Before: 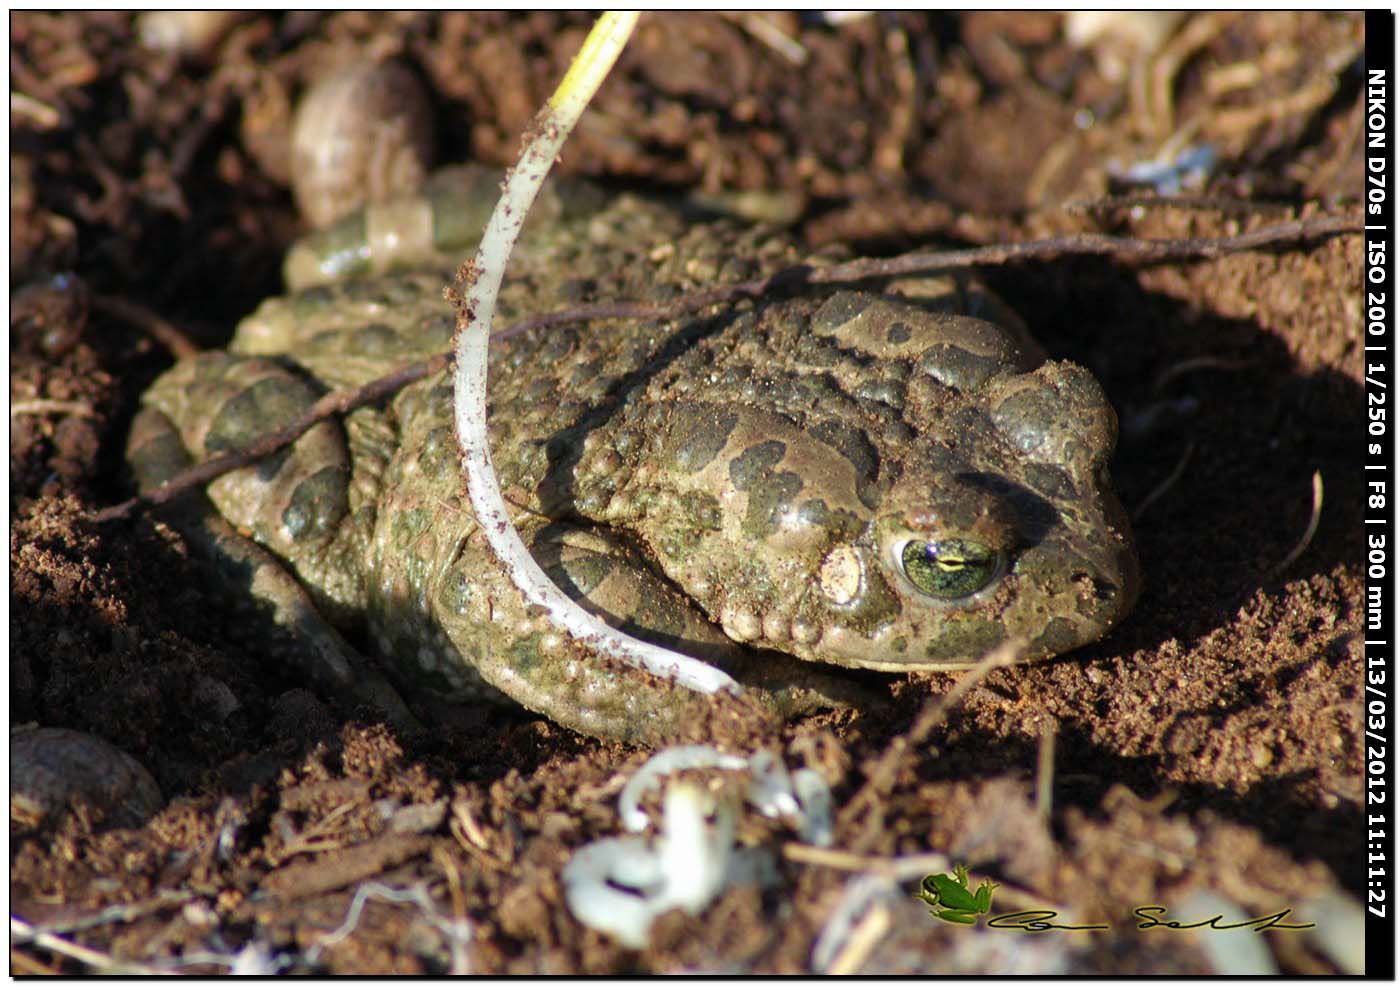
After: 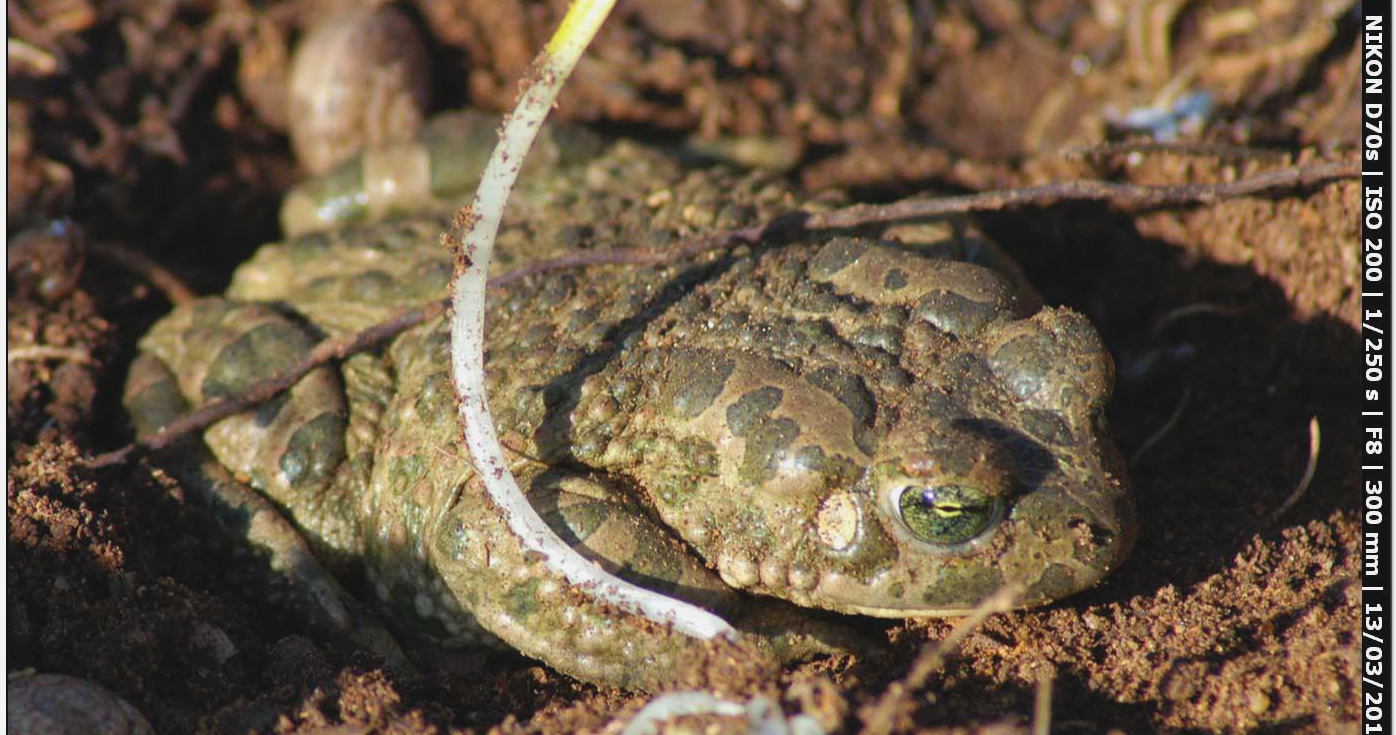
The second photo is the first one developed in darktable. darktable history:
crop: left 0.271%, top 5.49%, bottom 19.888%
contrast brightness saturation: contrast -0.093, brightness 0.045, saturation 0.076
